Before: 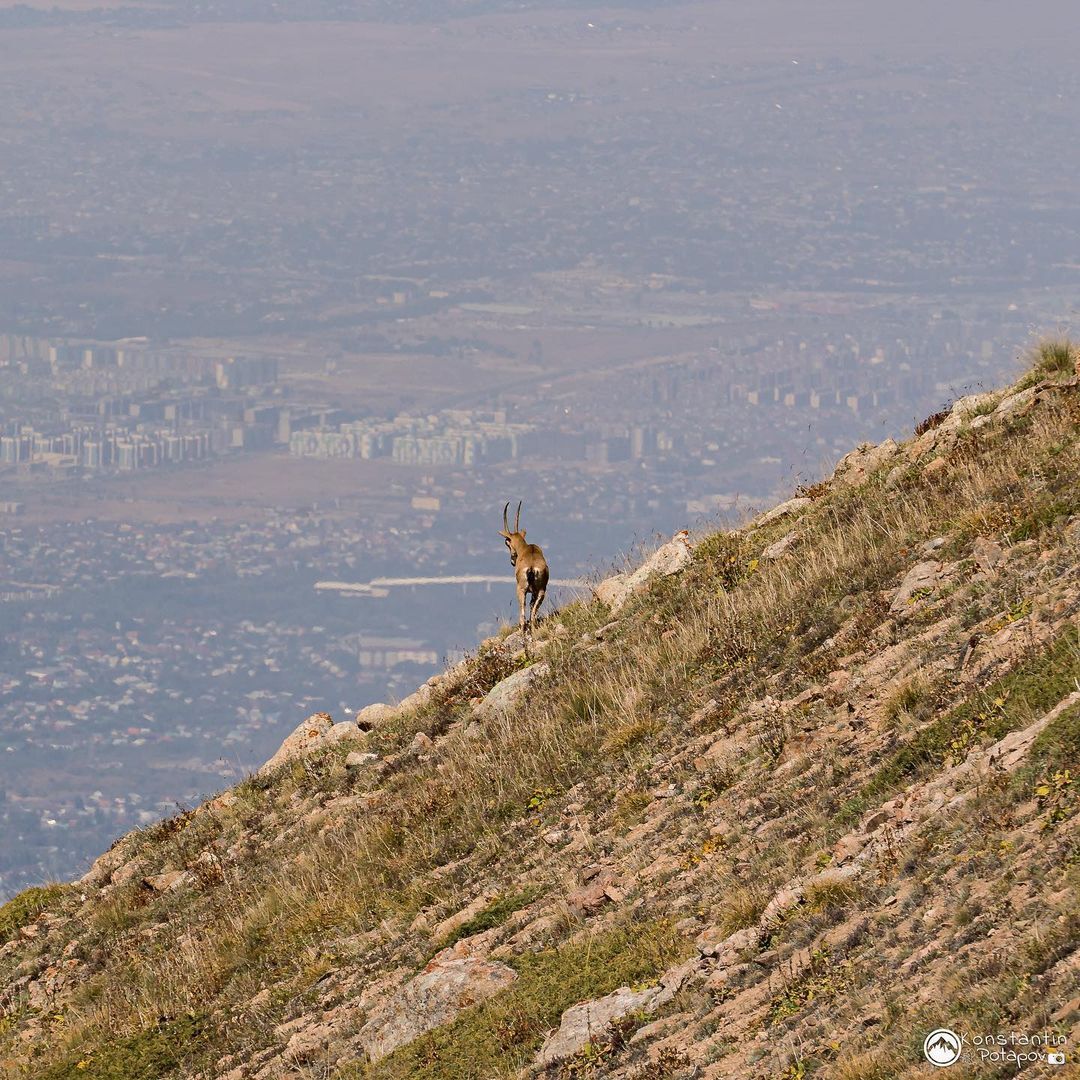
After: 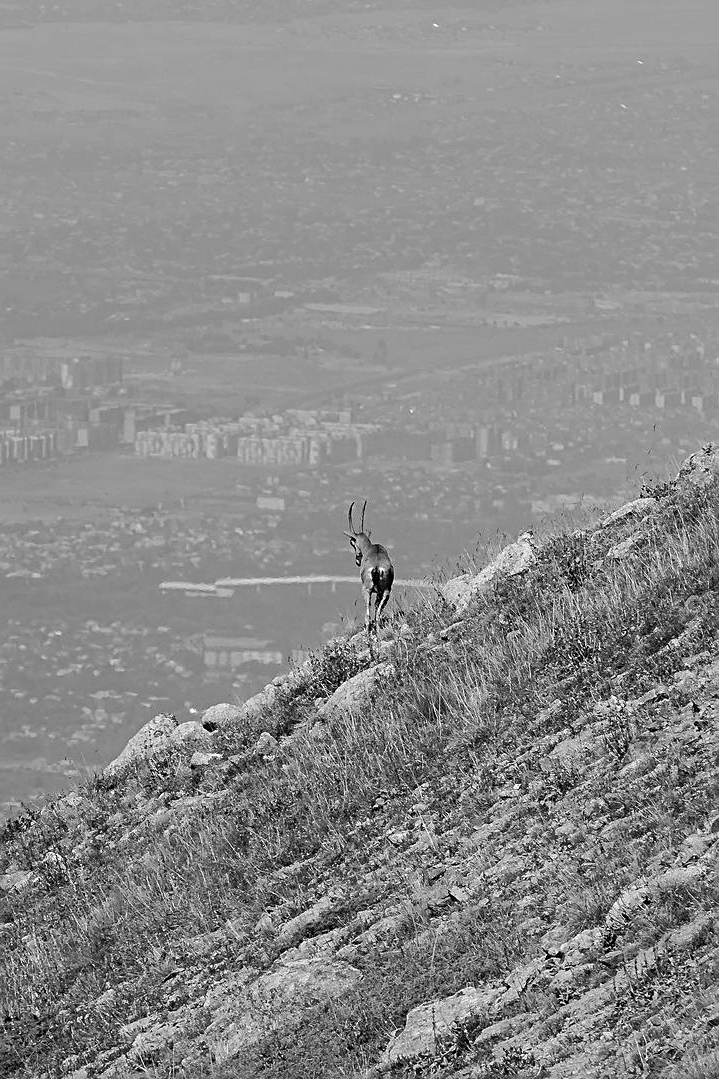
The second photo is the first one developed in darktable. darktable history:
monochrome: on, module defaults
sharpen: on, module defaults
crop and rotate: left 14.436%, right 18.898%
